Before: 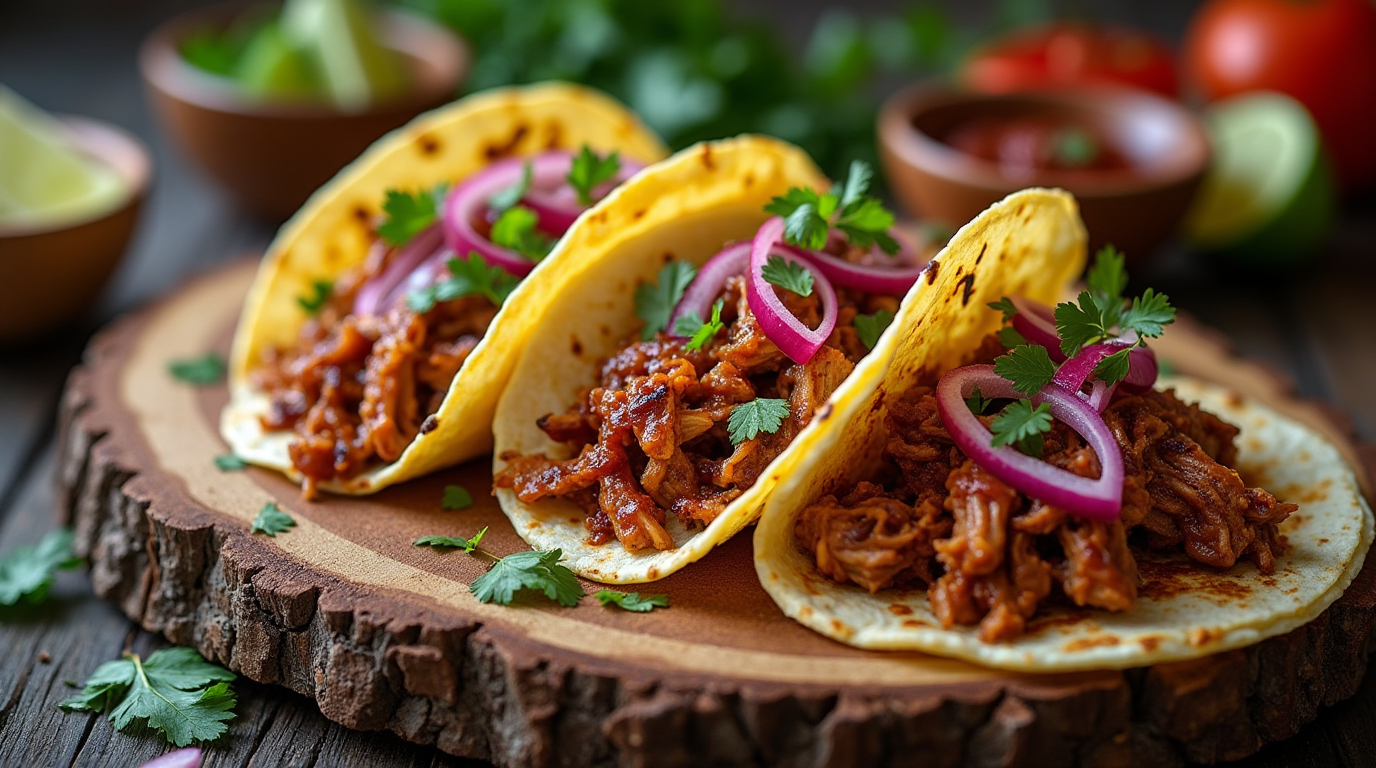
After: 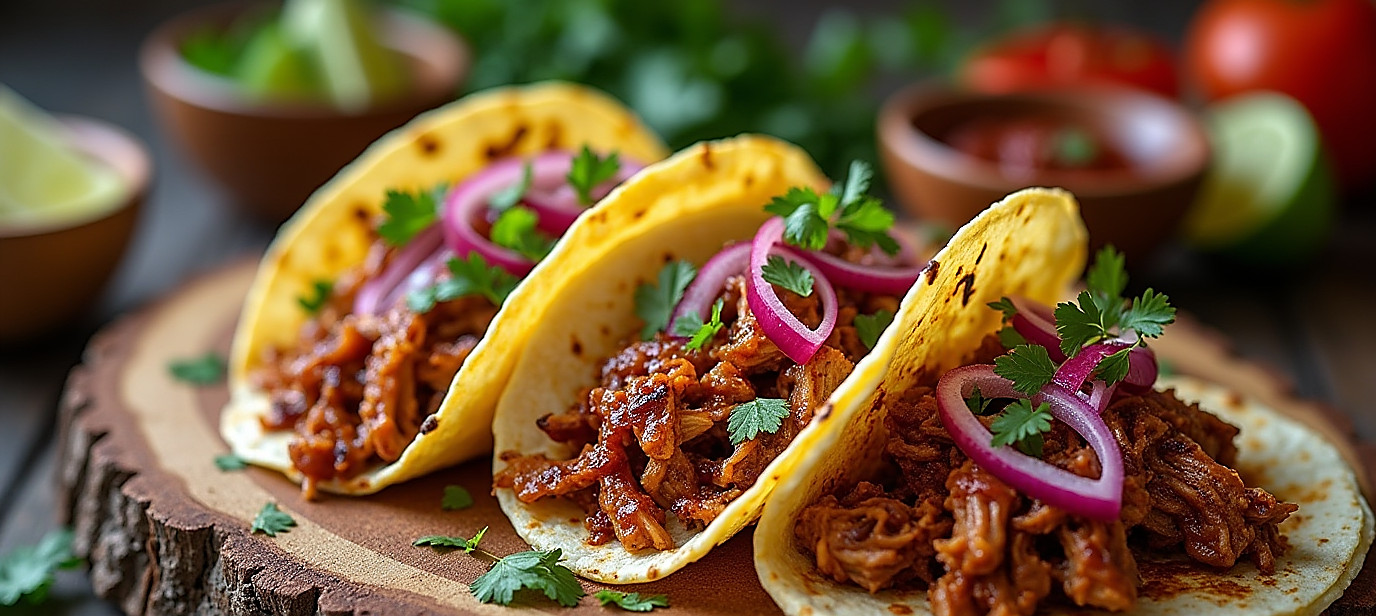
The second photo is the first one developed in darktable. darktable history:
crop: bottom 19.672%
exposure: compensate exposure bias true, compensate highlight preservation false
sharpen: radius 1.389, amount 1.245, threshold 0.713
